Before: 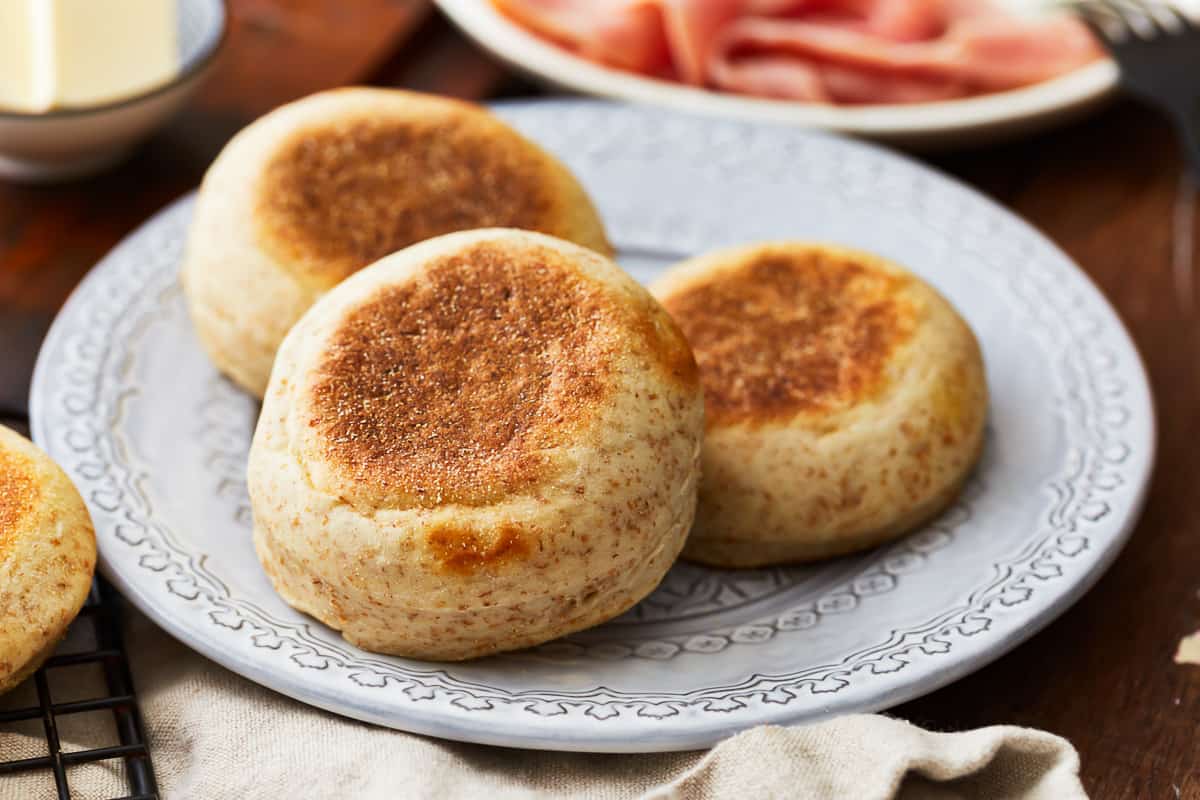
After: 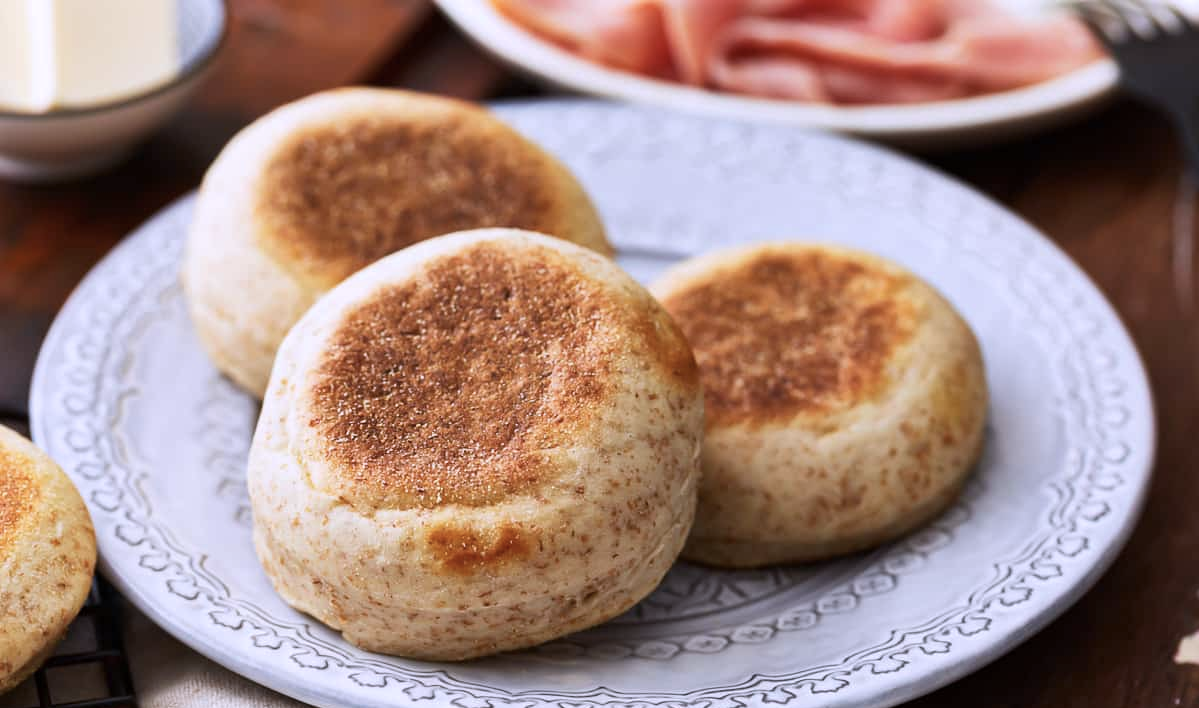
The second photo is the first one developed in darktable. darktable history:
crop and rotate: top 0%, bottom 11.49%
color calibration: illuminant custom, x 0.363, y 0.385, temperature 4528.03 K
color contrast: green-magenta contrast 0.84, blue-yellow contrast 0.86
